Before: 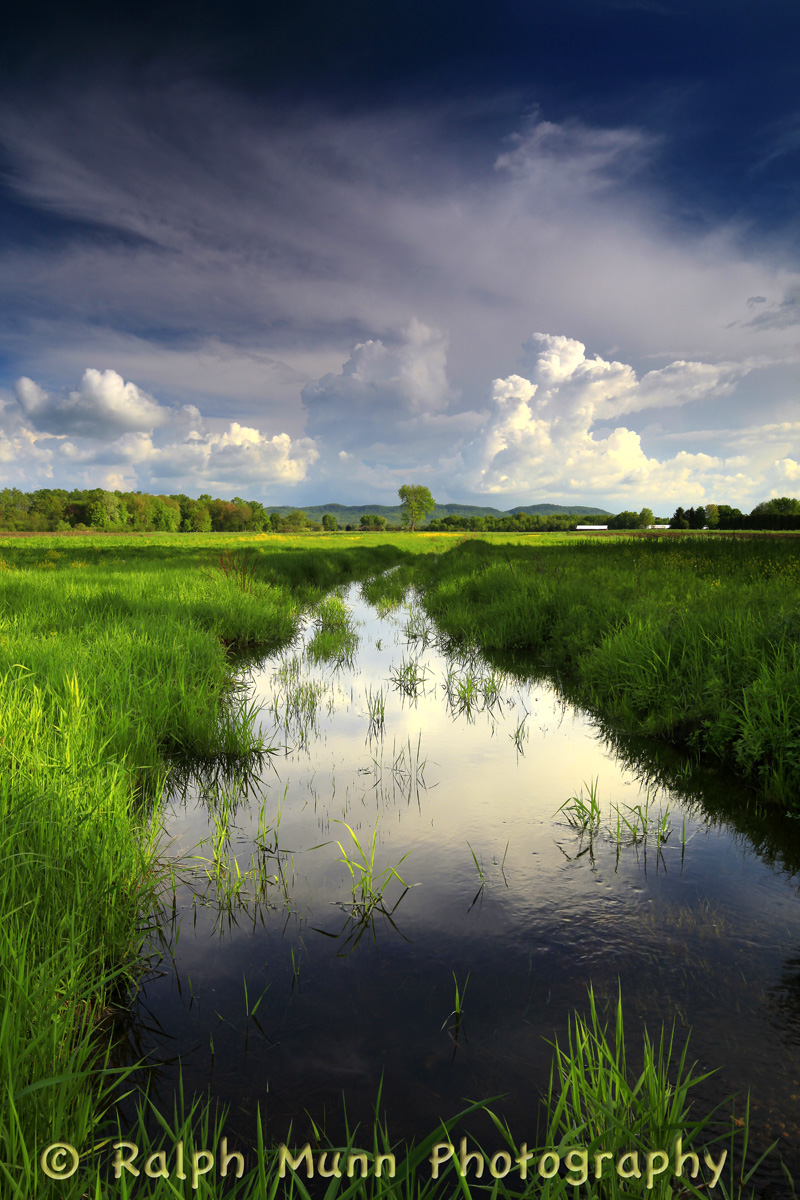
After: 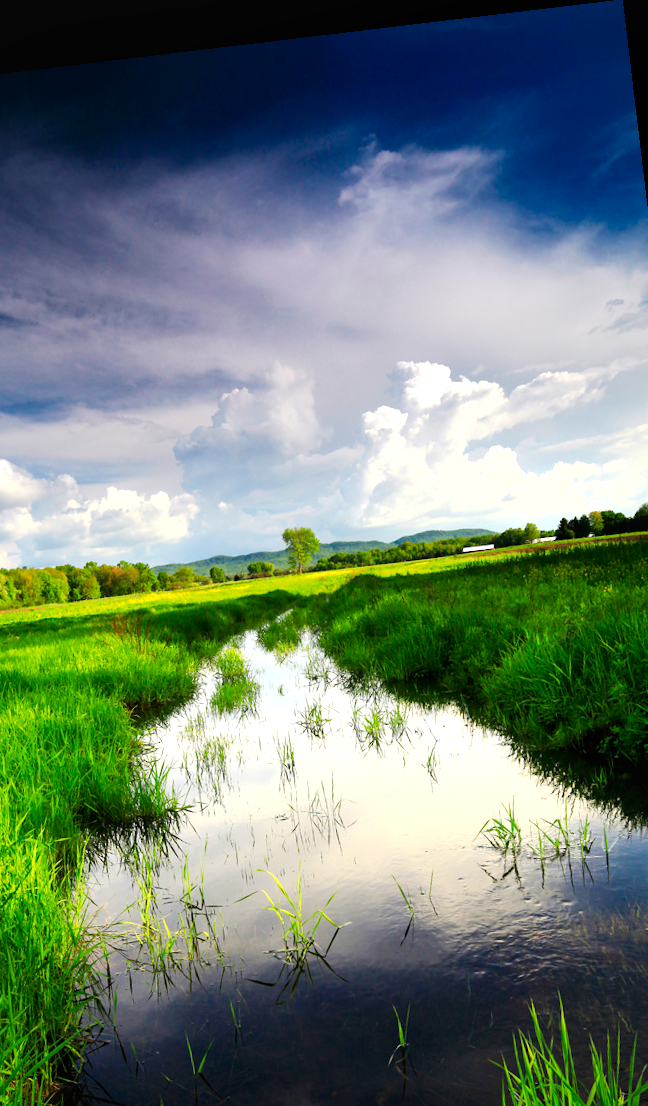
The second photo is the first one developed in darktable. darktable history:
rotate and perspective: rotation -6.83°, automatic cropping off
crop: left 18.479%, right 12.2%, bottom 13.971%
local contrast: mode bilateral grid, contrast 20, coarseness 50, detail 120%, midtone range 0.2
exposure: black level correction 0, exposure 0.5 EV, compensate exposure bias true, compensate highlight preservation false
tone curve: curves: ch0 [(0, 0) (0.003, 0.014) (0.011, 0.019) (0.025, 0.026) (0.044, 0.037) (0.069, 0.053) (0.1, 0.083) (0.136, 0.121) (0.177, 0.163) (0.224, 0.22) (0.277, 0.281) (0.335, 0.354) (0.399, 0.436) (0.468, 0.526) (0.543, 0.612) (0.623, 0.706) (0.709, 0.79) (0.801, 0.858) (0.898, 0.925) (1, 1)], preserve colors none
